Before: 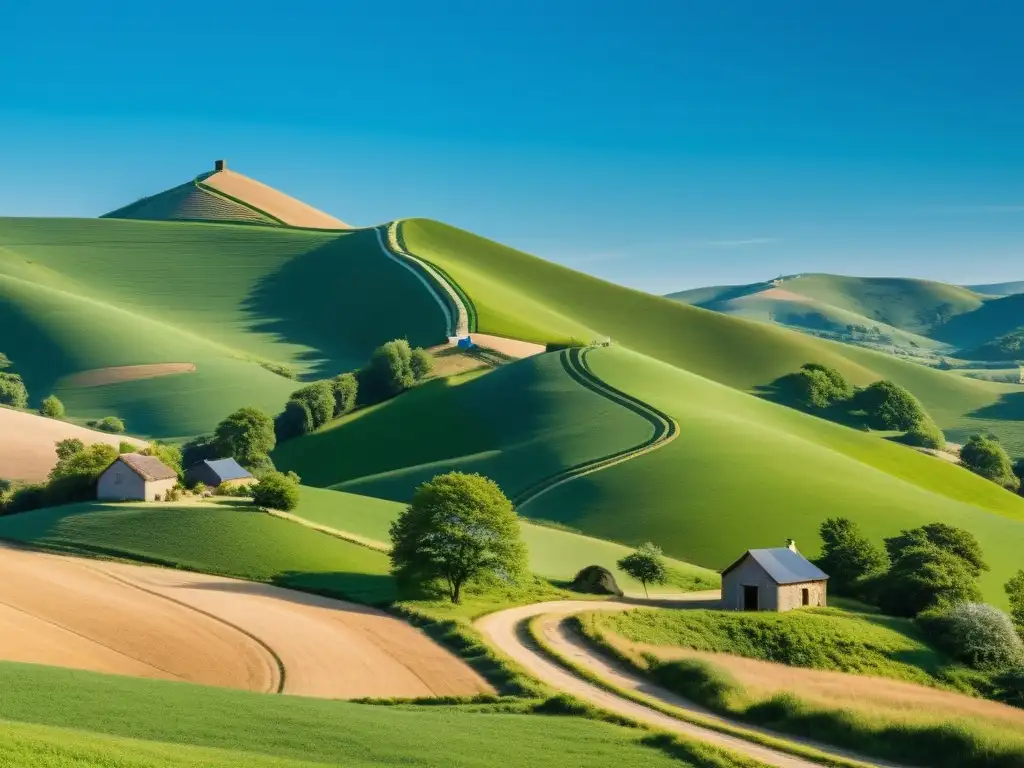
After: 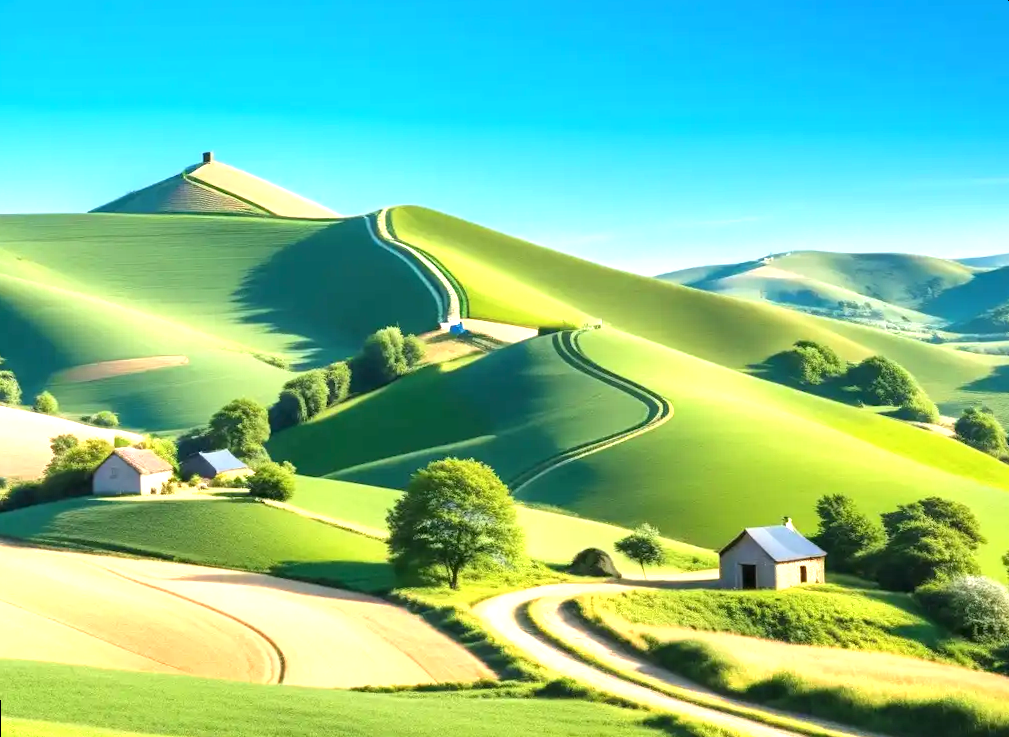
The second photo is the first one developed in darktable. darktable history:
rotate and perspective: rotation -1.42°, crop left 0.016, crop right 0.984, crop top 0.035, crop bottom 0.965
exposure: exposure 1.223 EV, compensate highlight preservation false
